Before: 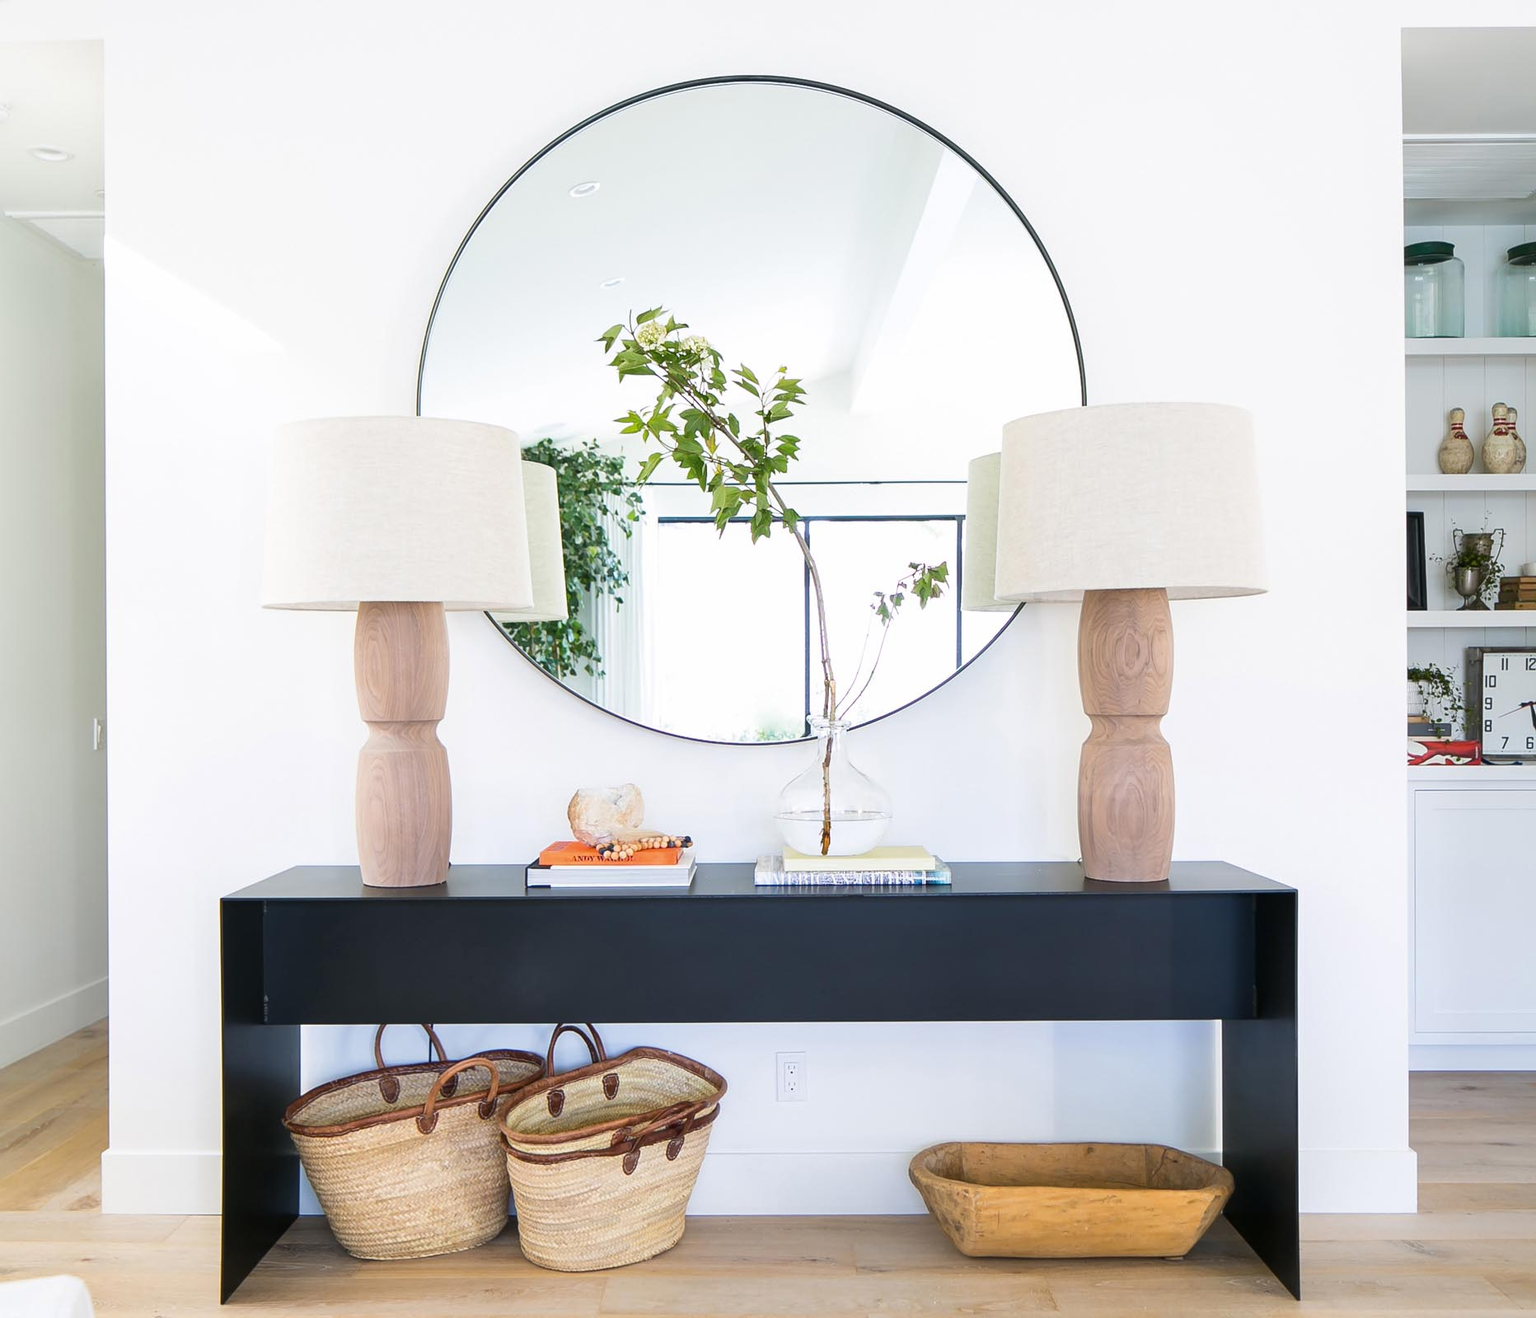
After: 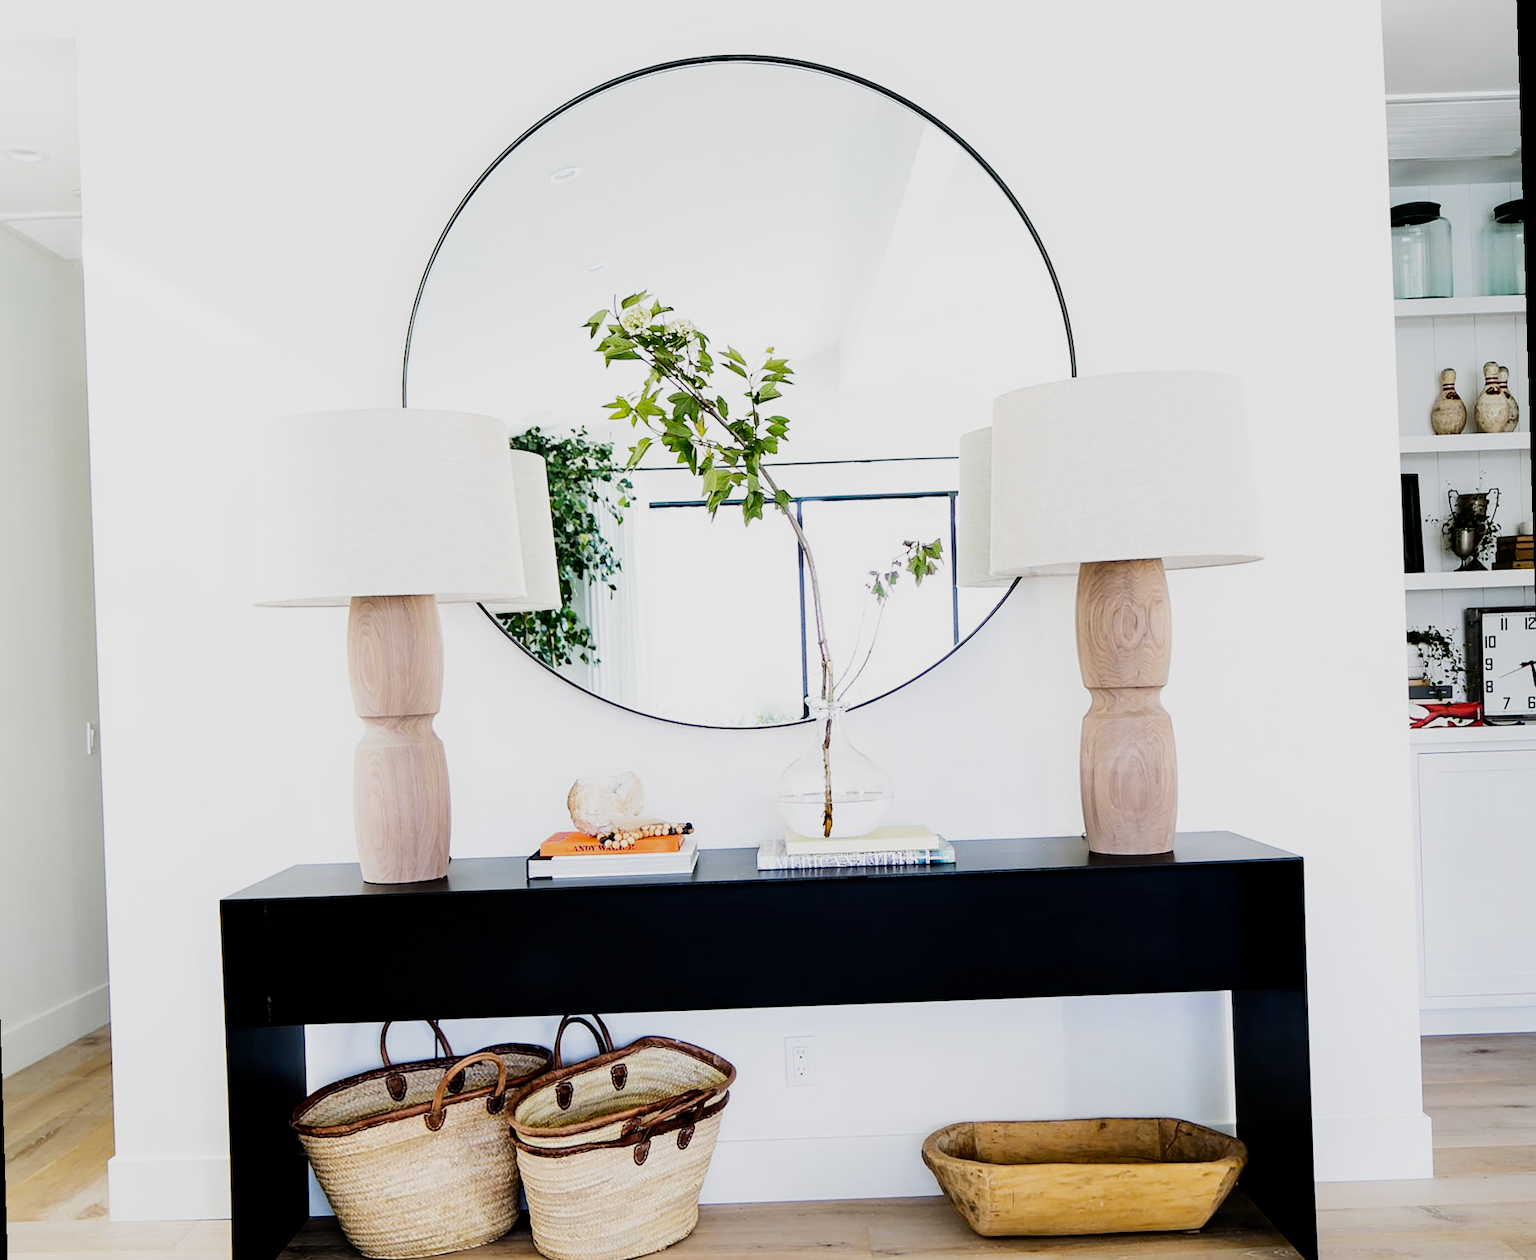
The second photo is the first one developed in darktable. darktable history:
rotate and perspective: rotation -1.77°, lens shift (horizontal) 0.004, automatic cropping off
tone equalizer: -8 EV -1.08 EV, -7 EV -1.01 EV, -6 EV -0.867 EV, -5 EV -0.578 EV, -3 EV 0.578 EV, -2 EV 0.867 EV, -1 EV 1.01 EV, +0 EV 1.08 EV, edges refinement/feathering 500, mask exposure compensation -1.57 EV, preserve details no
crop: left 1.964%, top 3.251%, right 1.122%, bottom 4.933%
haze removal: compatibility mode true, adaptive false
filmic rgb: middle gray luminance 29%, black relative exposure -10.3 EV, white relative exposure 5.5 EV, threshold 6 EV, target black luminance 0%, hardness 3.95, latitude 2.04%, contrast 1.132, highlights saturation mix 5%, shadows ↔ highlights balance 15.11%, preserve chrominance no, color science v3 (2019), use custom middle-gray values true, iterations of high-quality reconstruction 0, enable highlight reconstruction true
